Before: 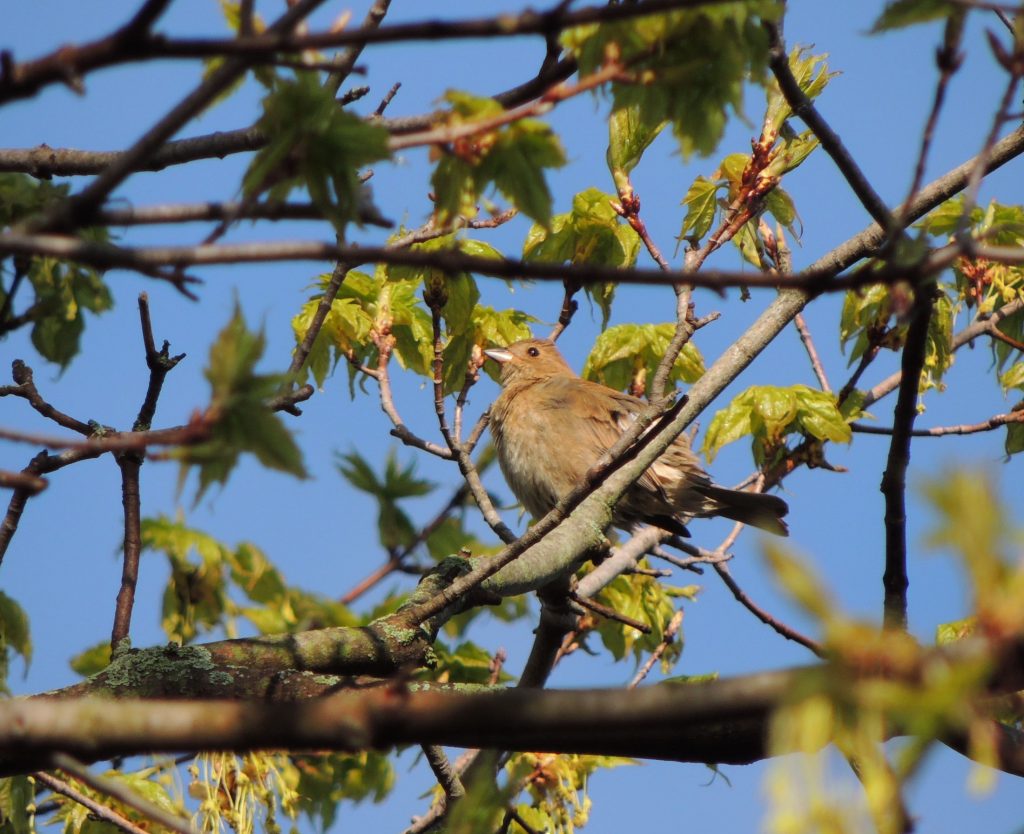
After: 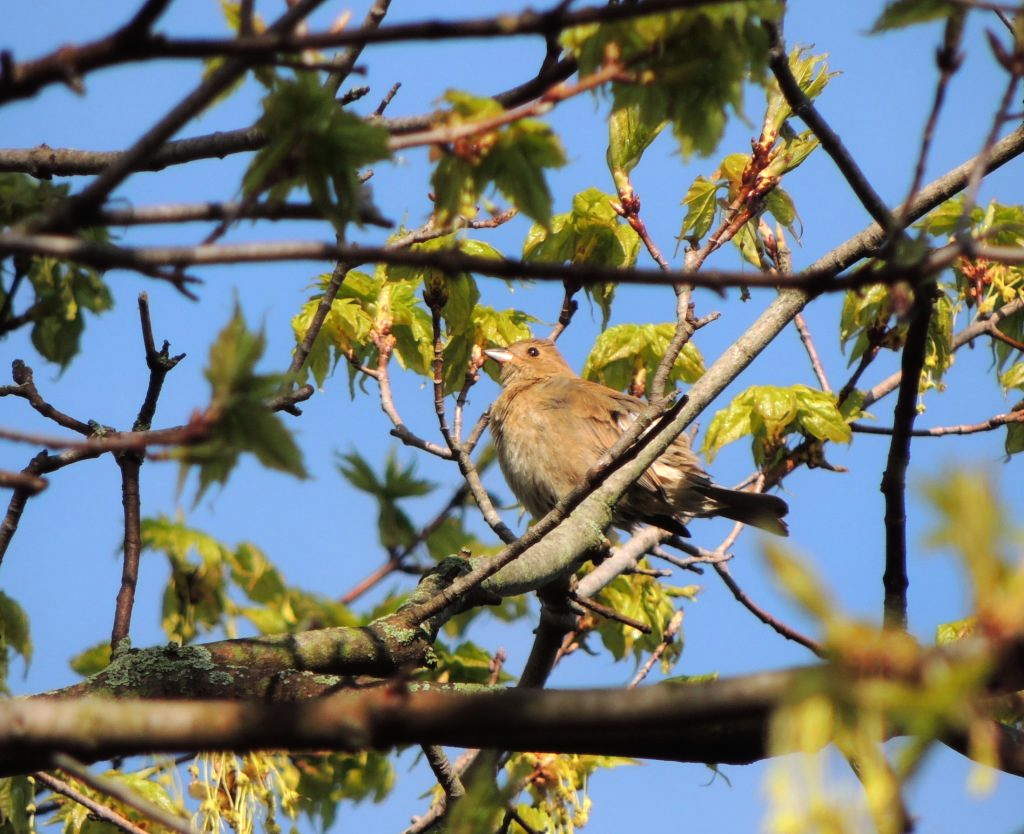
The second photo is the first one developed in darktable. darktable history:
tone equalizer: -8 EV -0.398 EV, -7 EV -0.401 EV, -6 EV -0.359 EV, -5 EV -0.246 EV, -3 EV 0.198 EV, -2 EV 0.312 EV, -1 EV 0.399 EV, +0 EV 0.422 EV, mask exposure compensation -0.501 EV
